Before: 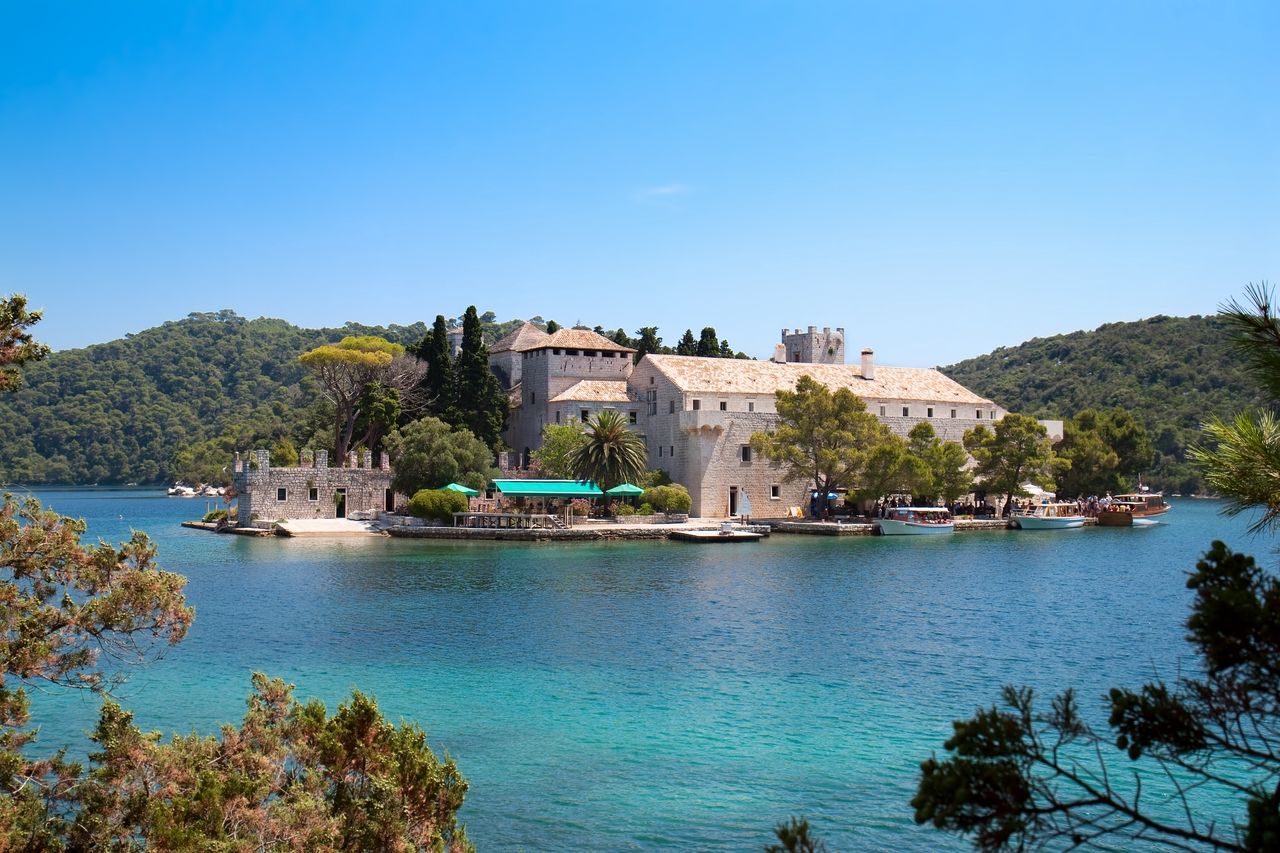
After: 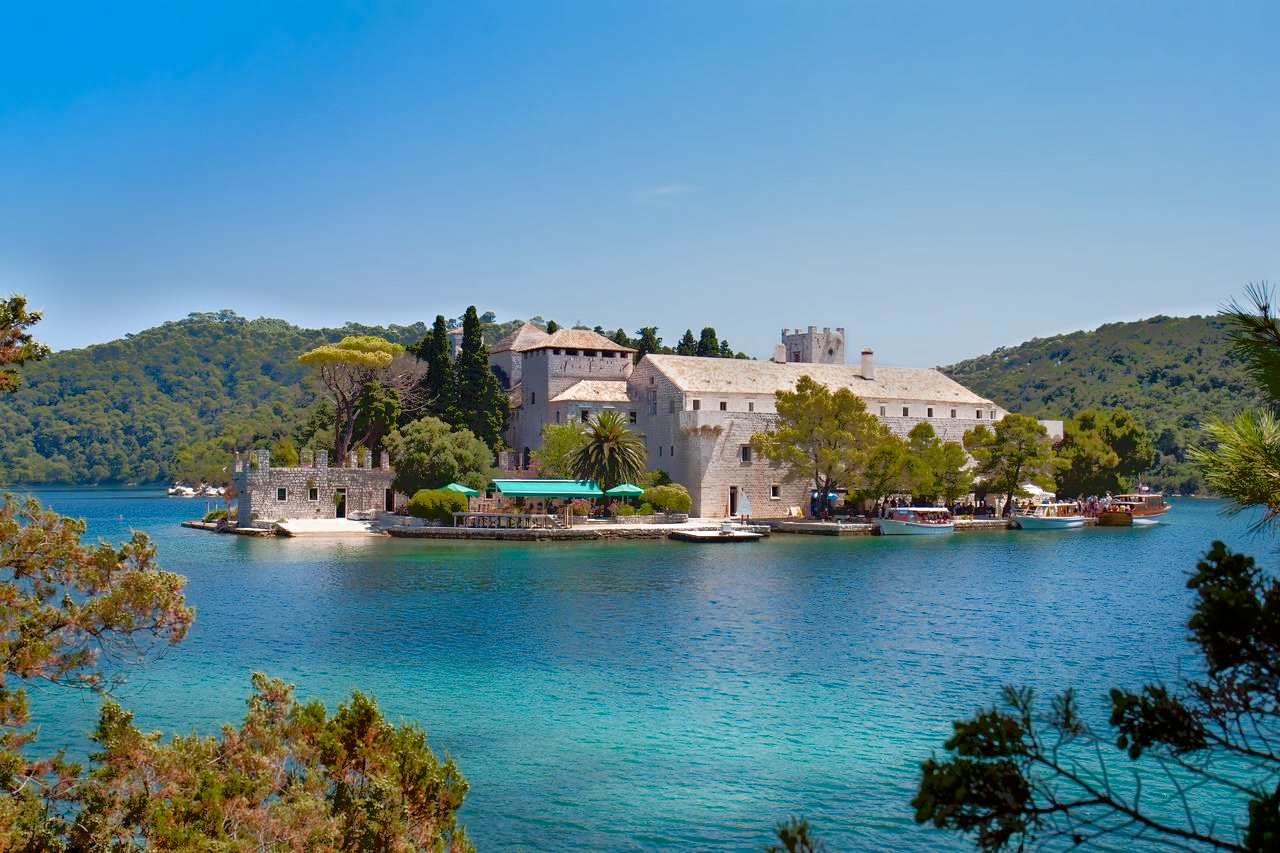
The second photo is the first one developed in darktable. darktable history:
tone equalizer: -7 EV -0.645 EV, -6 EV 0.976 EV, -5 EV -0.458 EV, -4 EV 0.45 EV, -3 EV 0.442 EV, -2 EV 0.126 EV, -1 EV -0.158 EV, +0 EV -0.408 EV
color balance rgb: linear chroma grading › shadows 31.333%, linear chroma grading › global chroma -2.262%, linear chroma grading › mid-tones 4.273%, perceptual saturation grading › global saturation 0.222%, perceptual saturation grading › highlights -24.839%, perceptual saturation grading › shadows 29.387%
